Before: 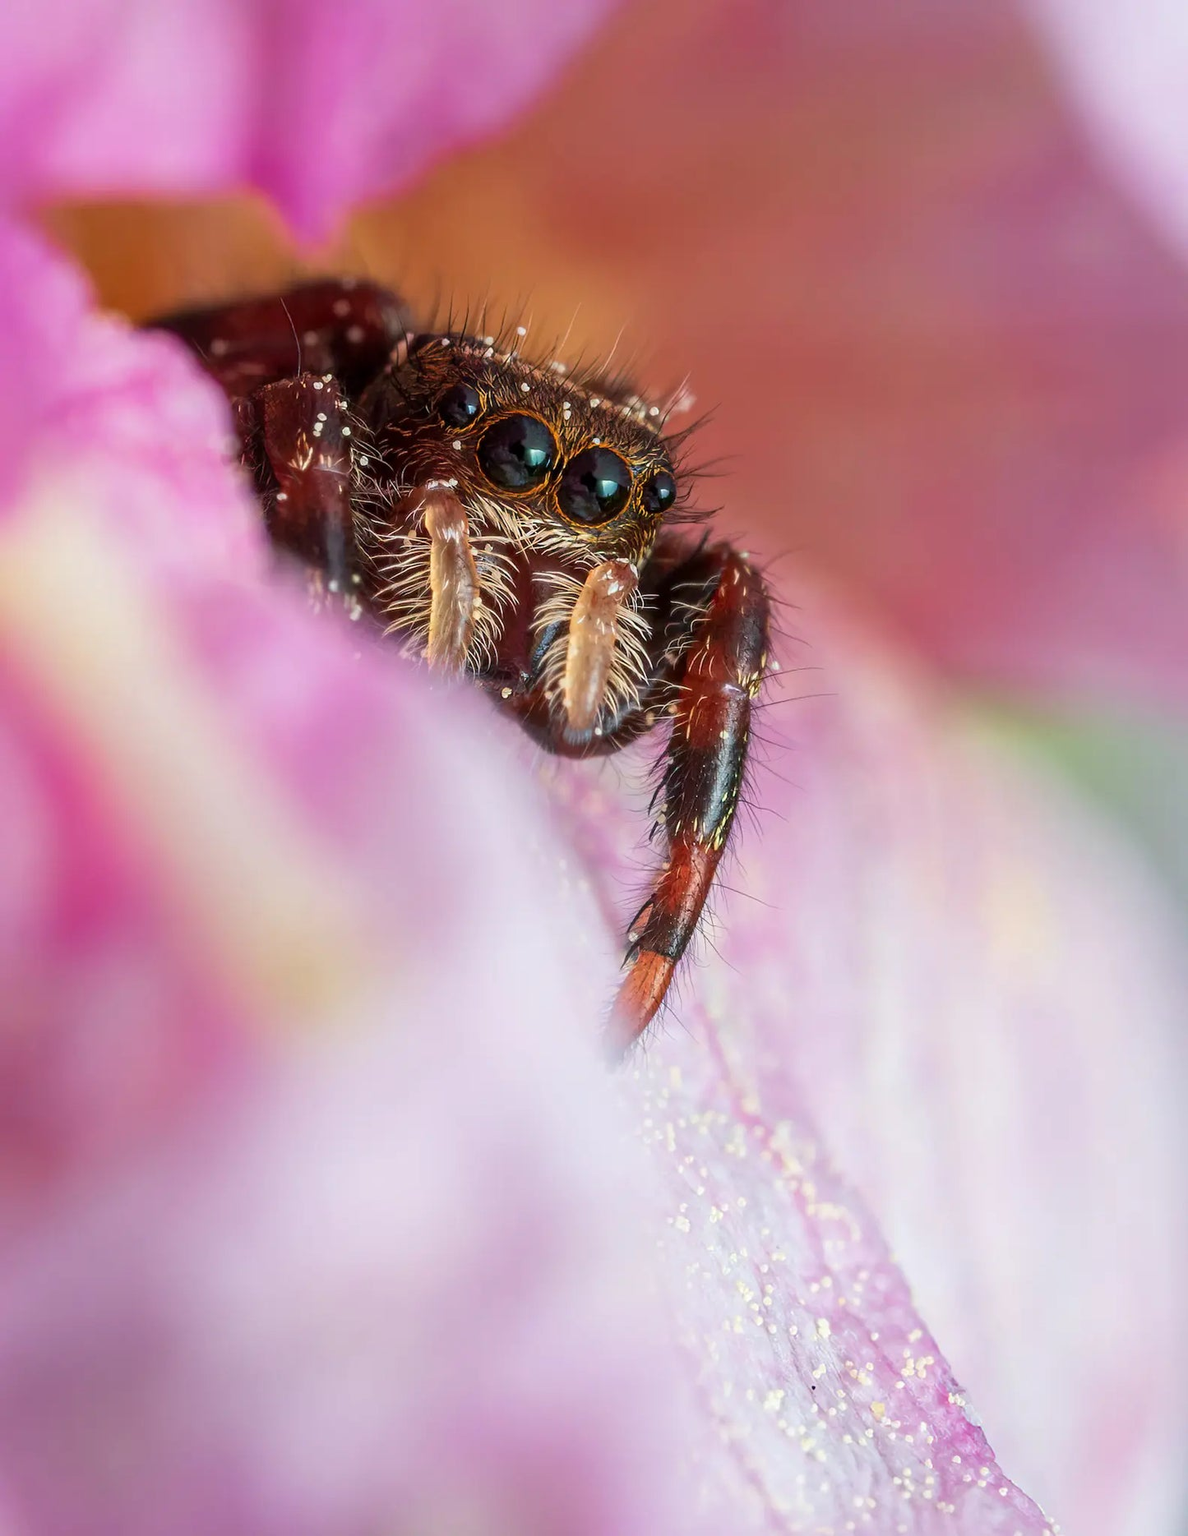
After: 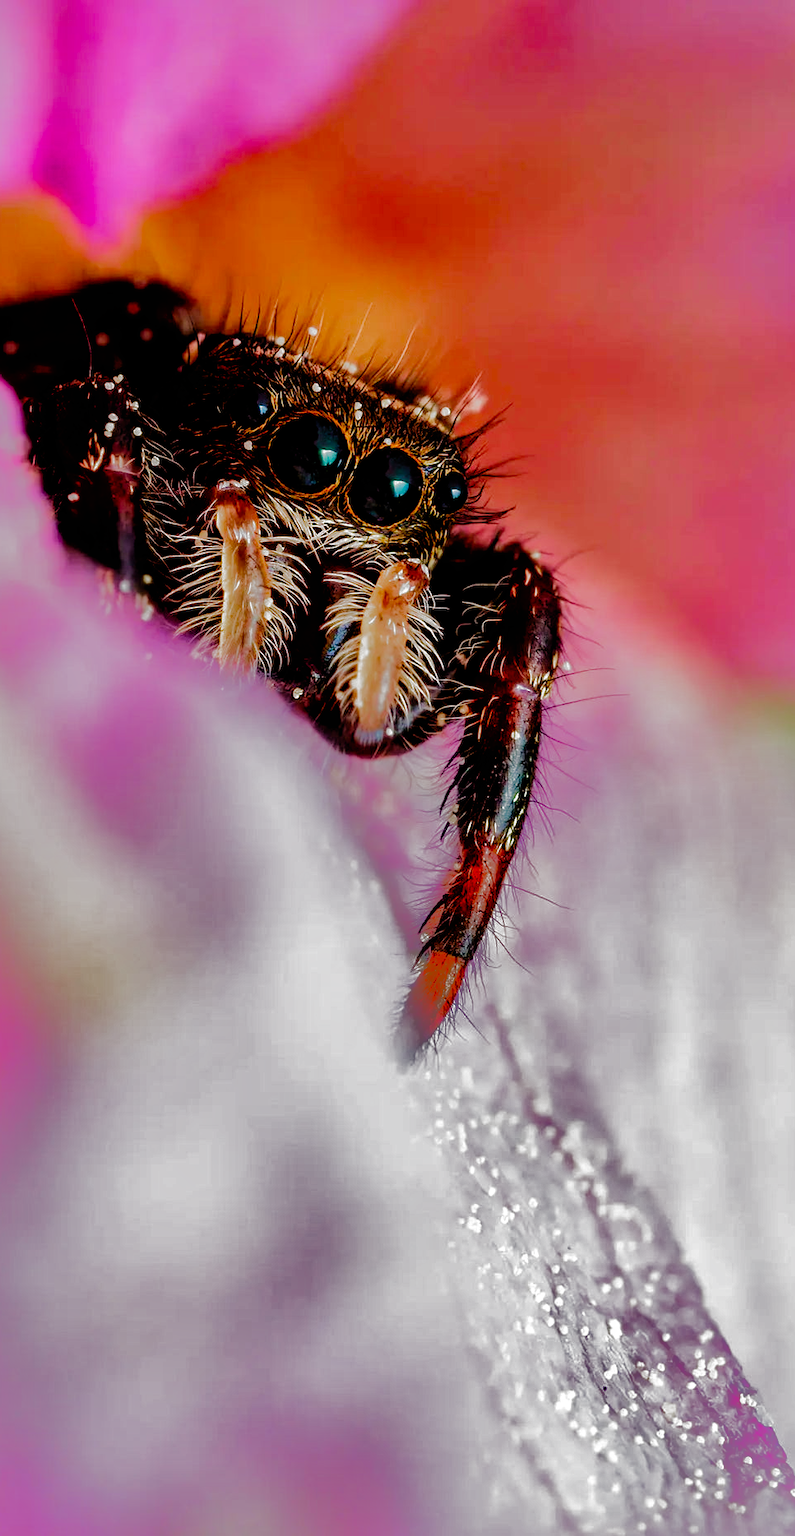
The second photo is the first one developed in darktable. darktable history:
color balance rgb: perceptual saturation grading › global saturation 20%, perceptual saturation grading › highlights -50.146%, perceptual saturation grading › shadows 30.75%, global vibrance 30.038%
exposure: black level correction 0.002, compensate highlight preservation false
crop and rotate: left 17.615%, right 15.343%
shadows and highlights: shadows -19.65, highlights -73.67
filmic rgb: black relative exposure -3.51 EV, white relative exposure 2.26 EV, hardness 3.4, add noise in highlights 0, preserve chrominance no, color science v3 (2019), use custom middle-gray values true, contrast in highlights soft
velvia: on, module defaults
